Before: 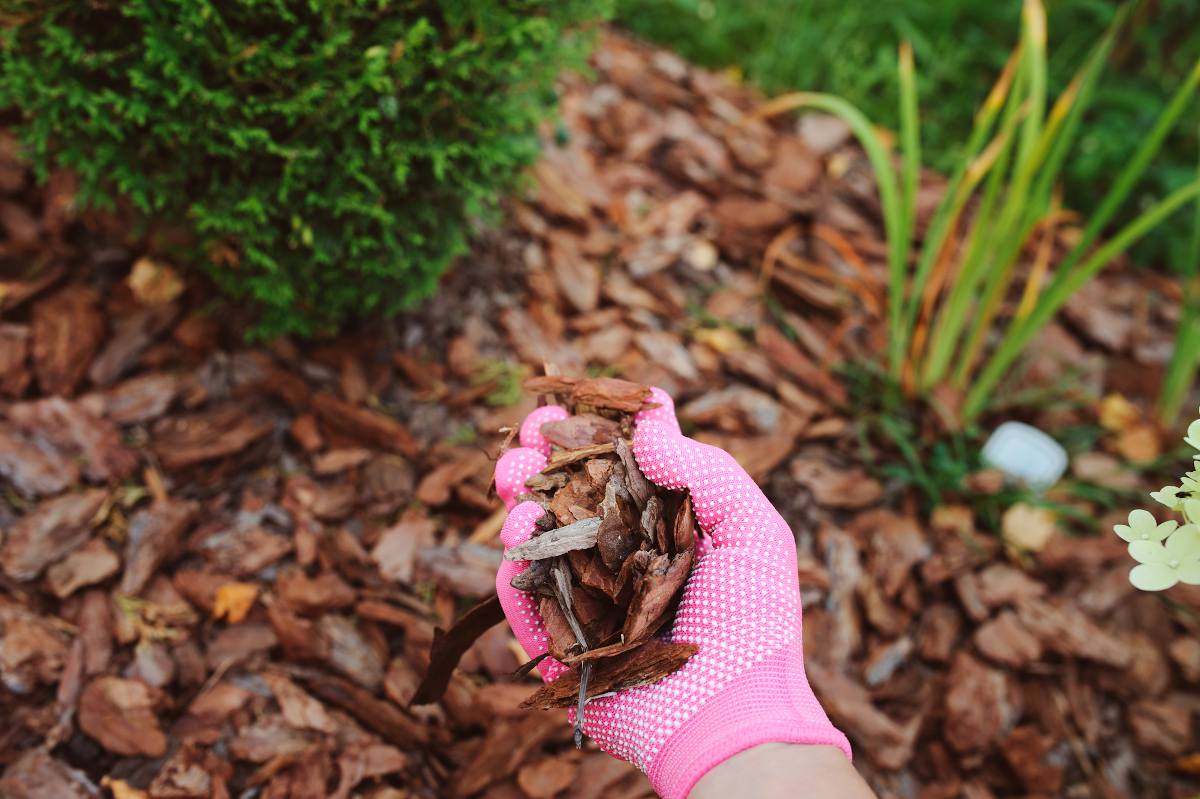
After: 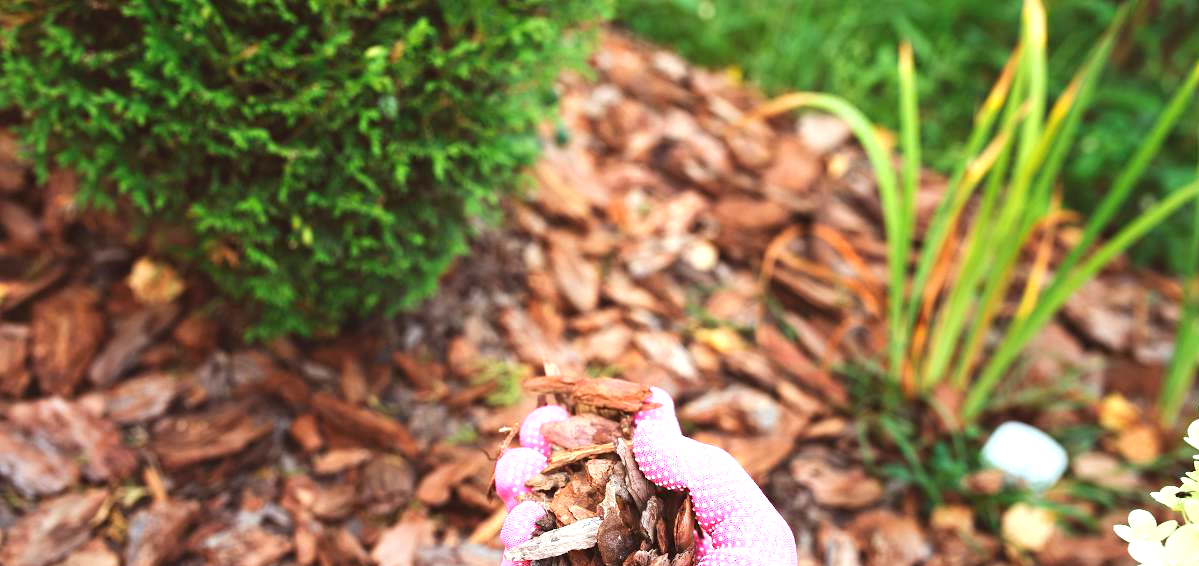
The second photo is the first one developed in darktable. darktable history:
crop: right 0.001%, bottom 29.115%
exposure: black level correction 0, exposure 1.099 EV, compensate exposure bias true, compensate highlight preservation false
